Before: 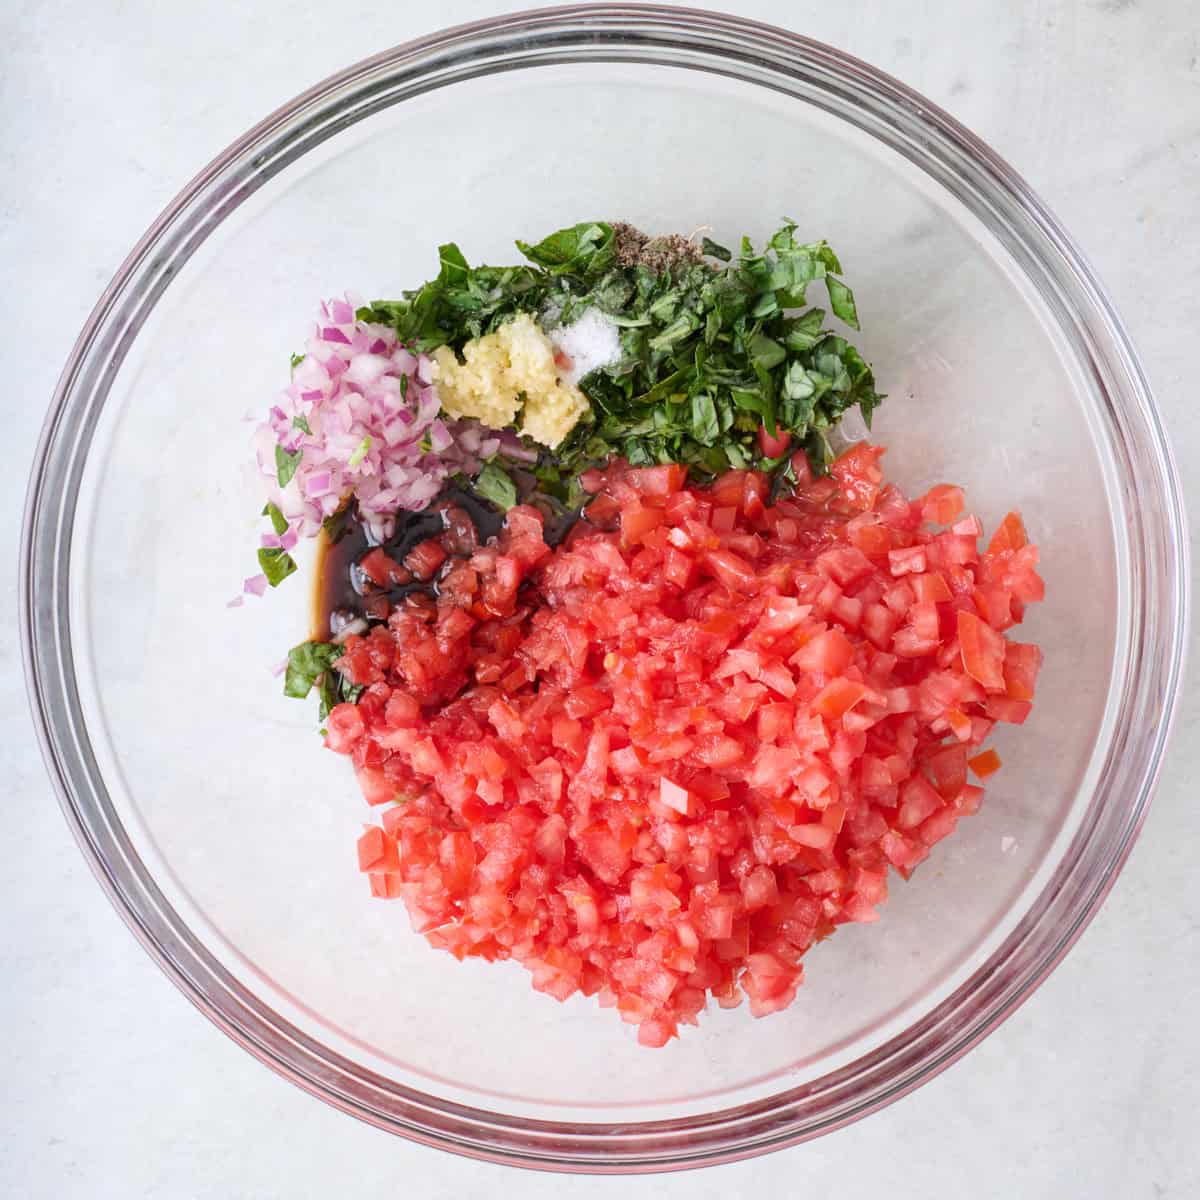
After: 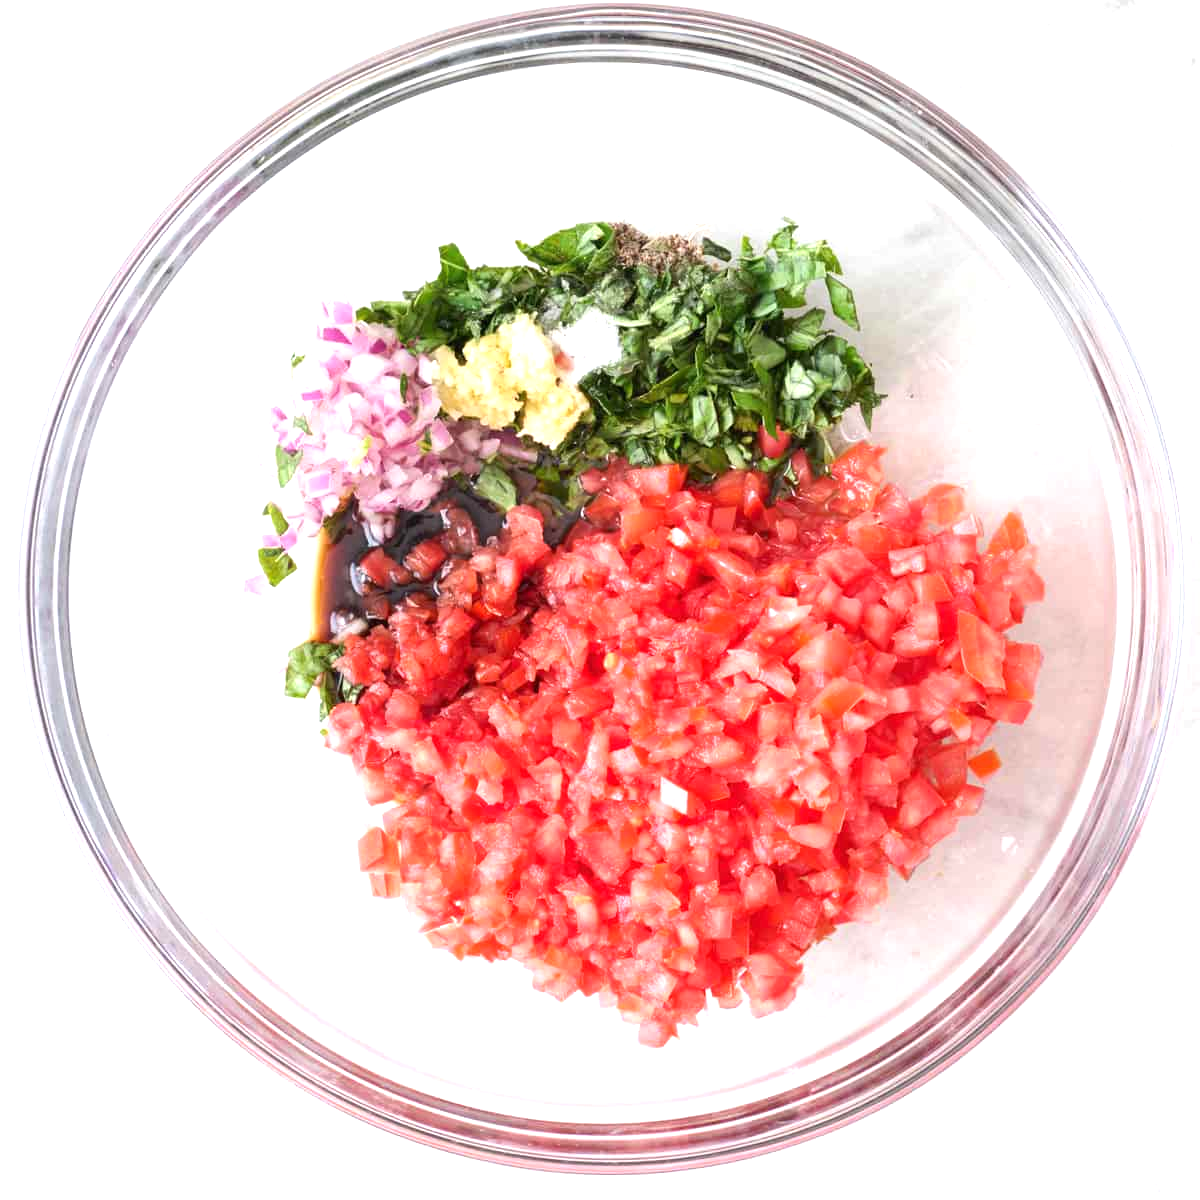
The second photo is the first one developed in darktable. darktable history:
exposure: black level correction 0, exposure 0.837 EV, compensate highlight preservation false
